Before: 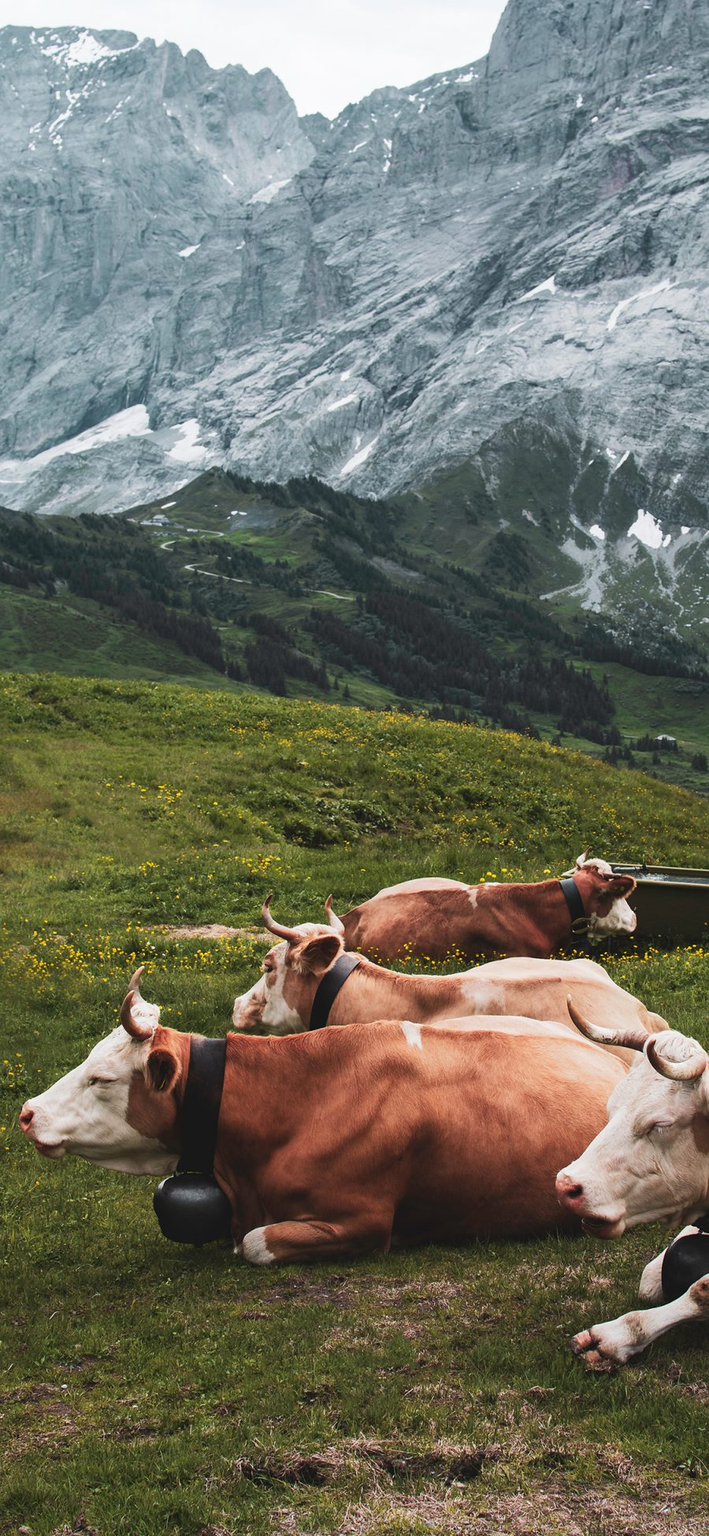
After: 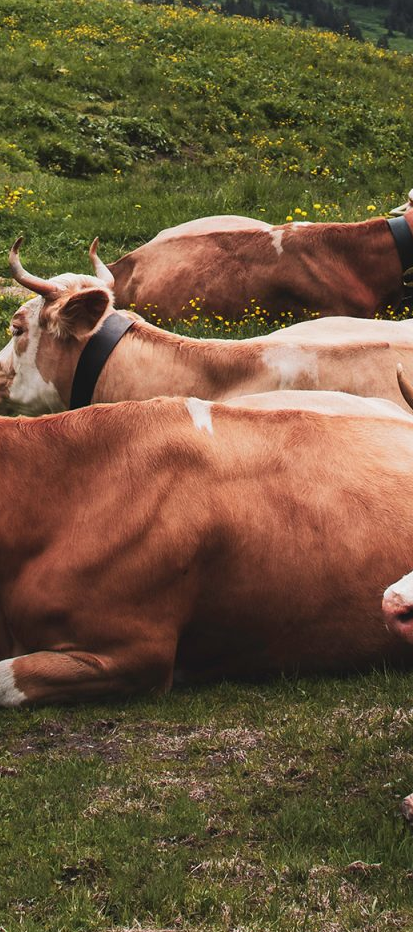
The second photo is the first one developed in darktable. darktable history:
crop: left 35.982%, top 46.116%, right 18.099%, bottom 6.027%
